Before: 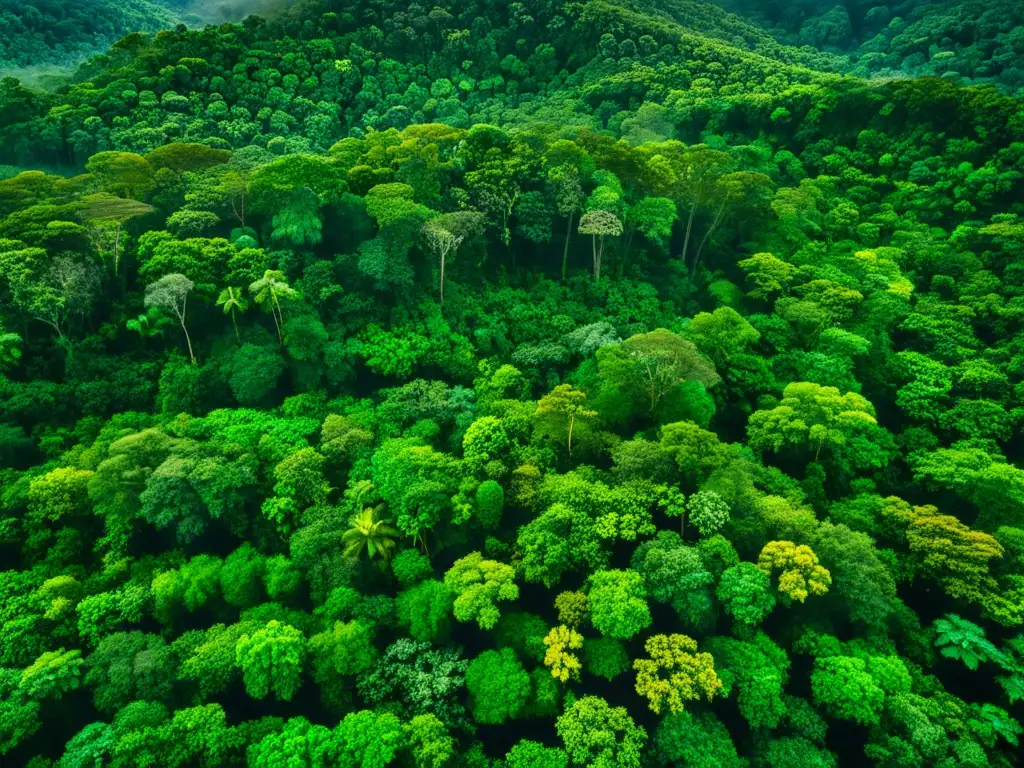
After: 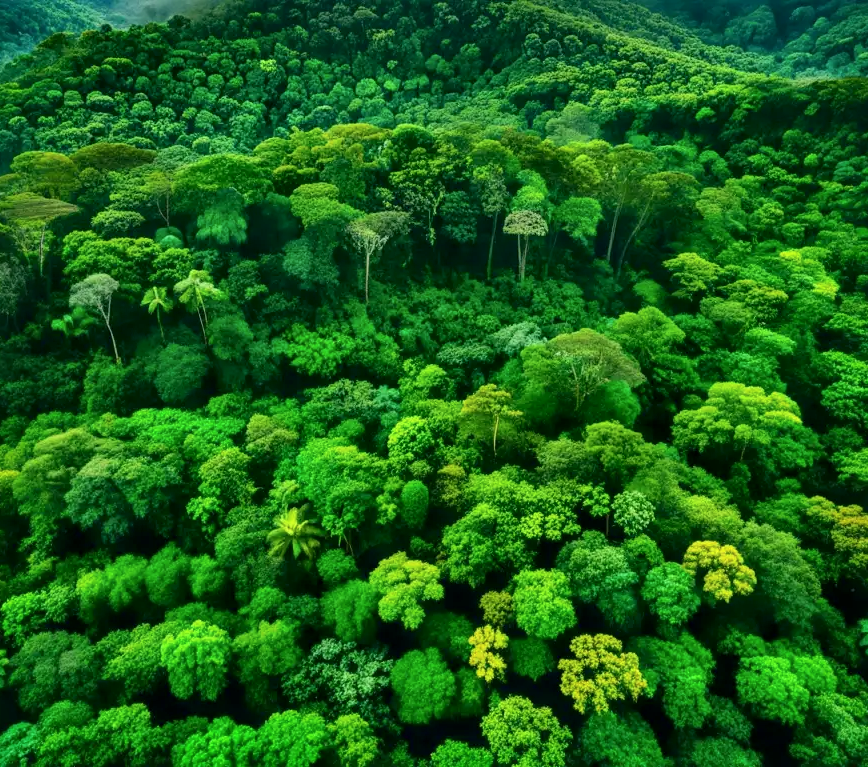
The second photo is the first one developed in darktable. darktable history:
local contrast: mode bilateral grid, contrast 20, coarseness 50, detail 150%, midtone range 0.2
crop: left 7.359%, right 7.824%
